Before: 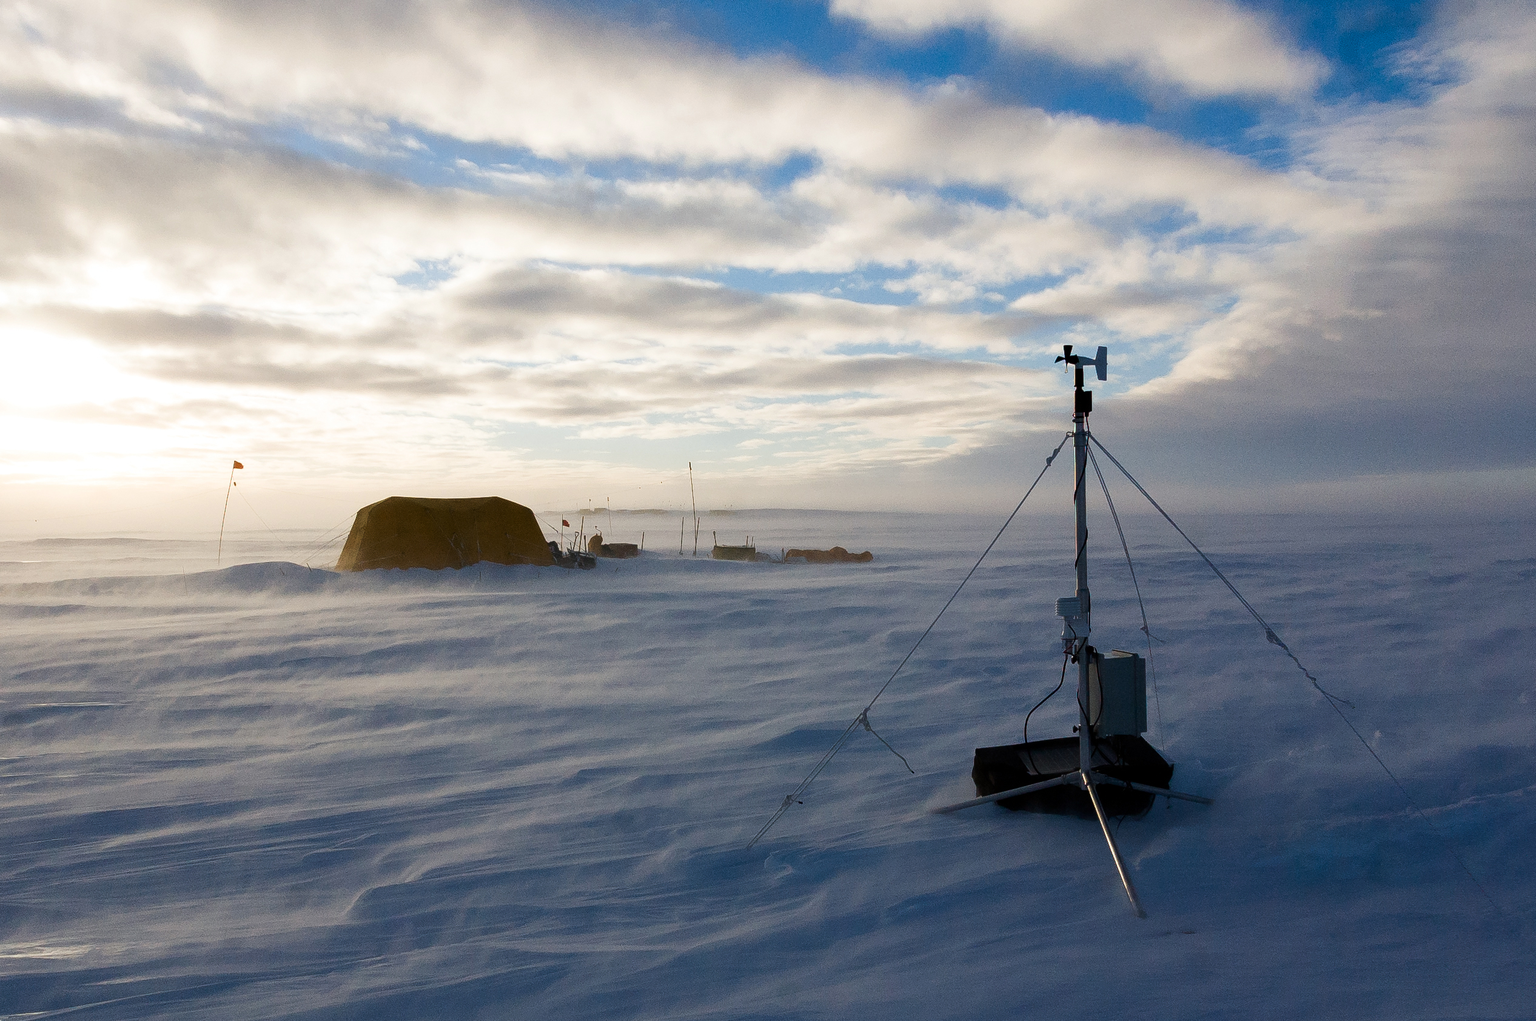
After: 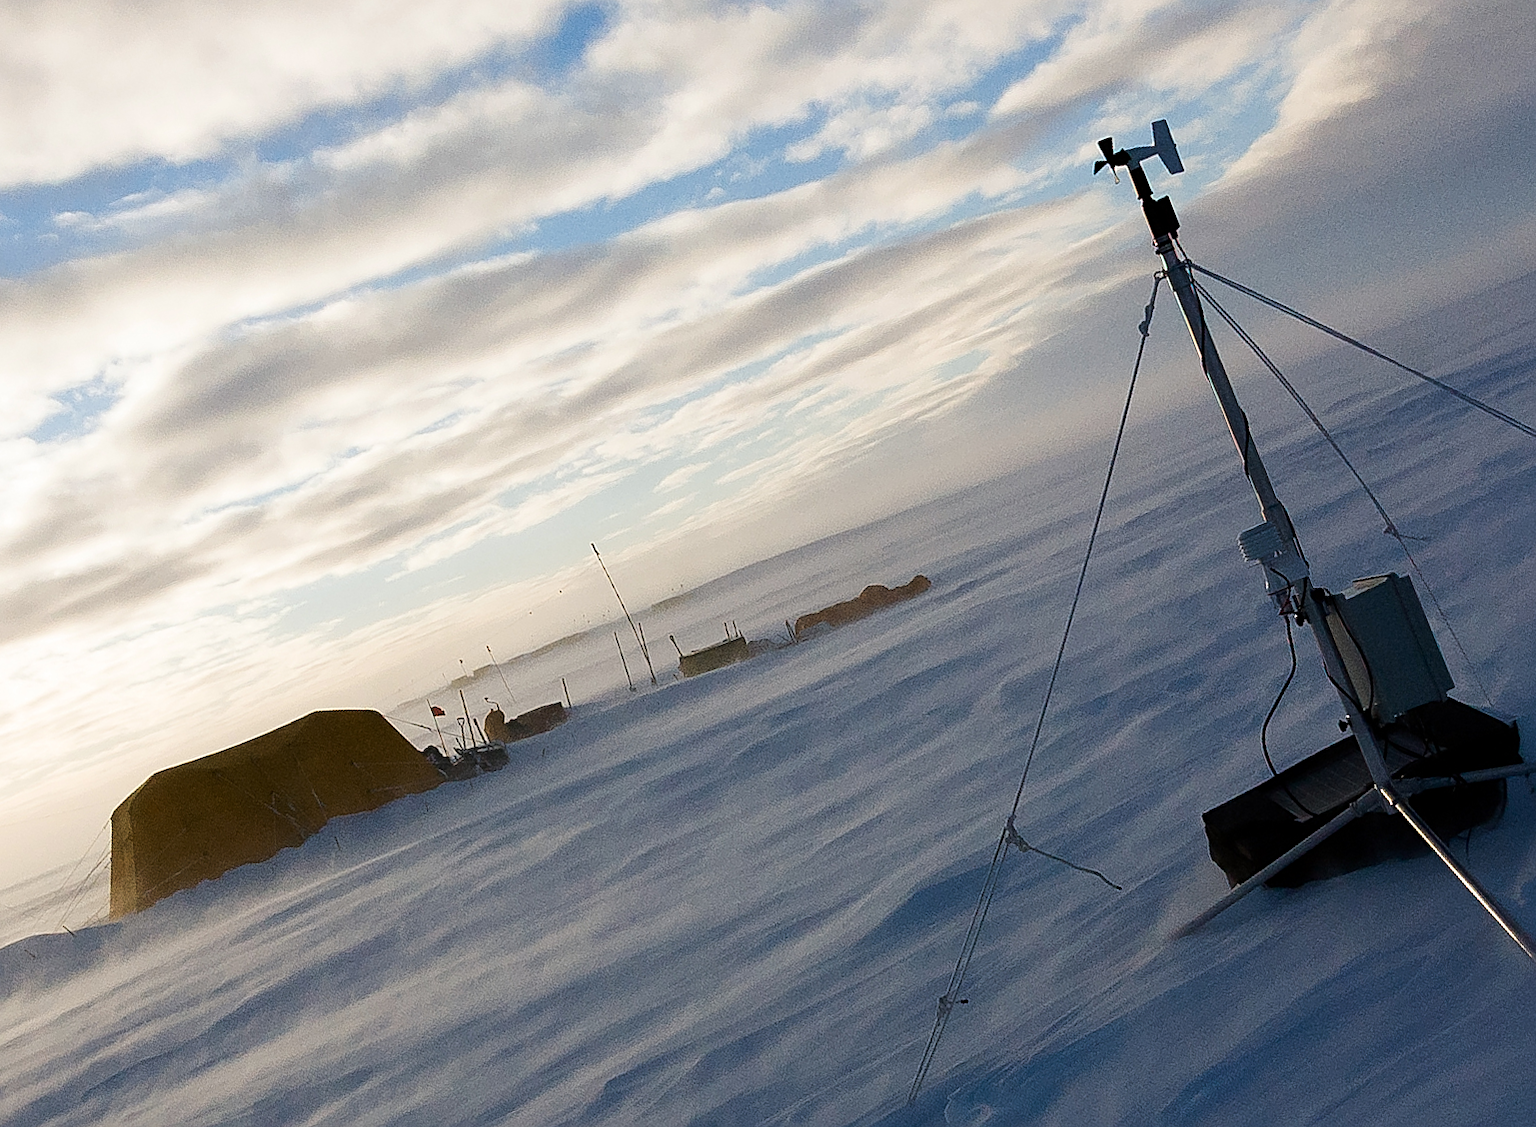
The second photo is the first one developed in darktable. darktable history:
crop and rotate: angle 21.11°, left 6.837%, right 3.662%, bottom 1.166%
sharpen: on, module defaults
